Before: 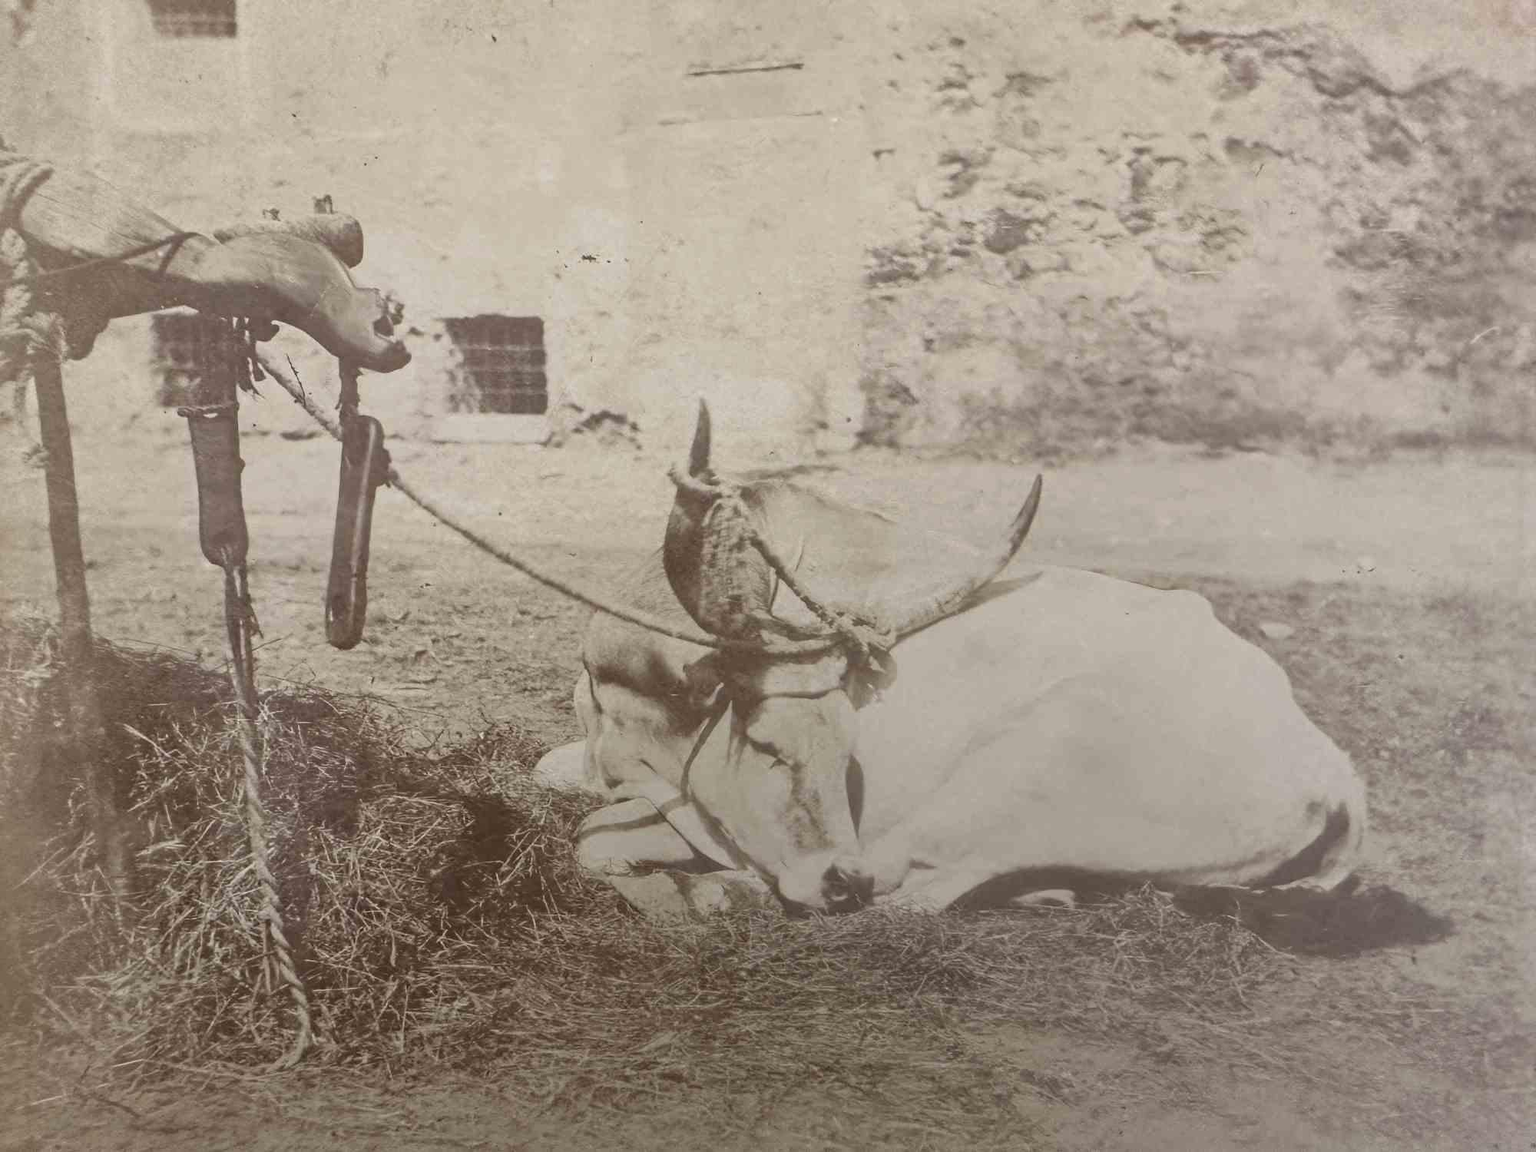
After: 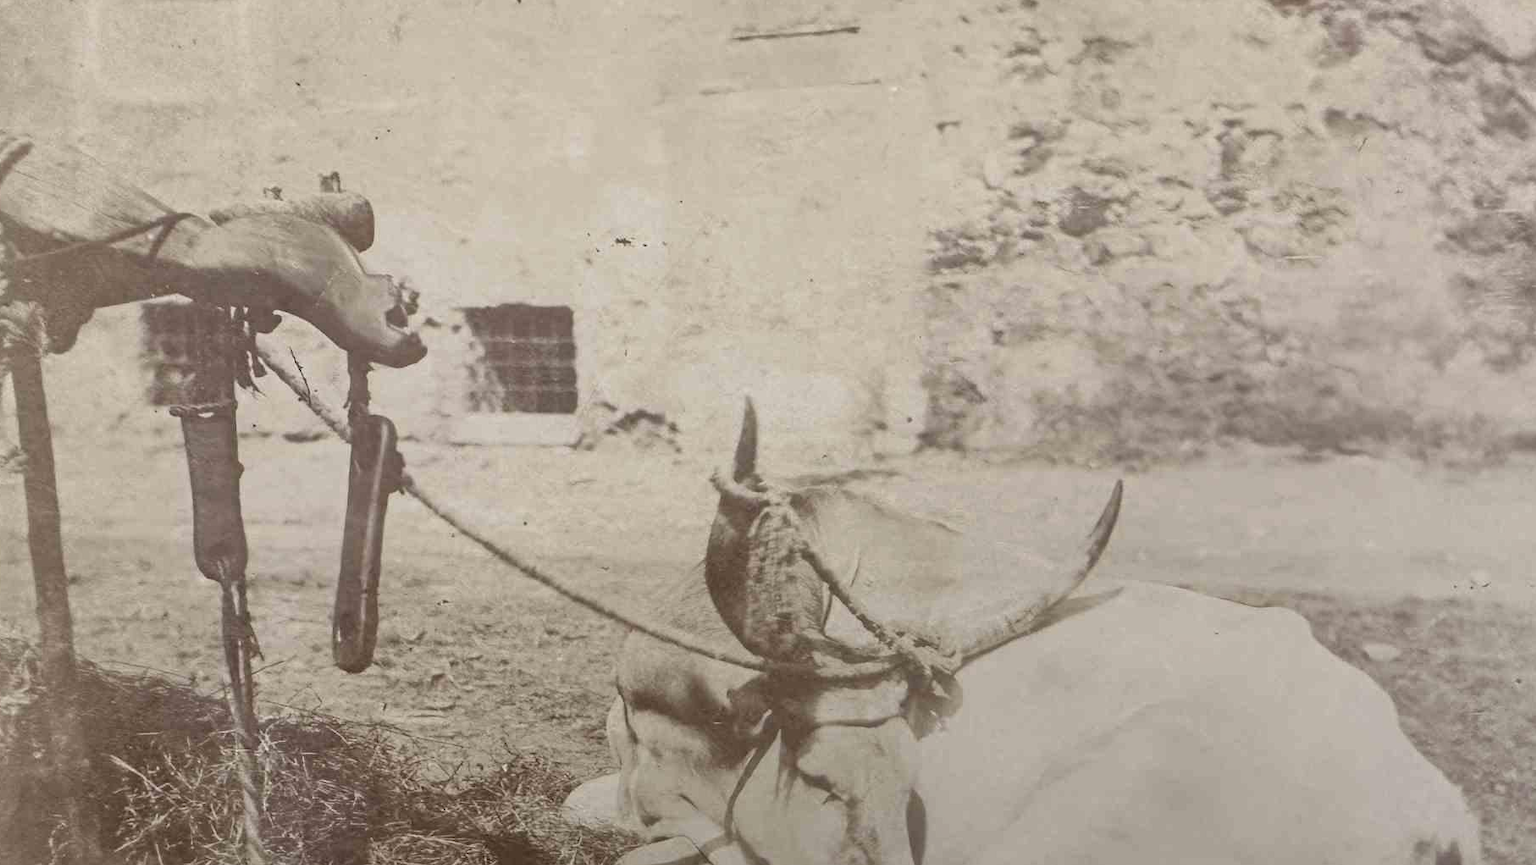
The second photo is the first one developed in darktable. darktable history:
crop: left 1.553%, top 3.421%, right 7.704%, bottom 28.432%
tone equalizer: mask exposure compensation -0.499 EV
exposure: compensate highlight preservation false
